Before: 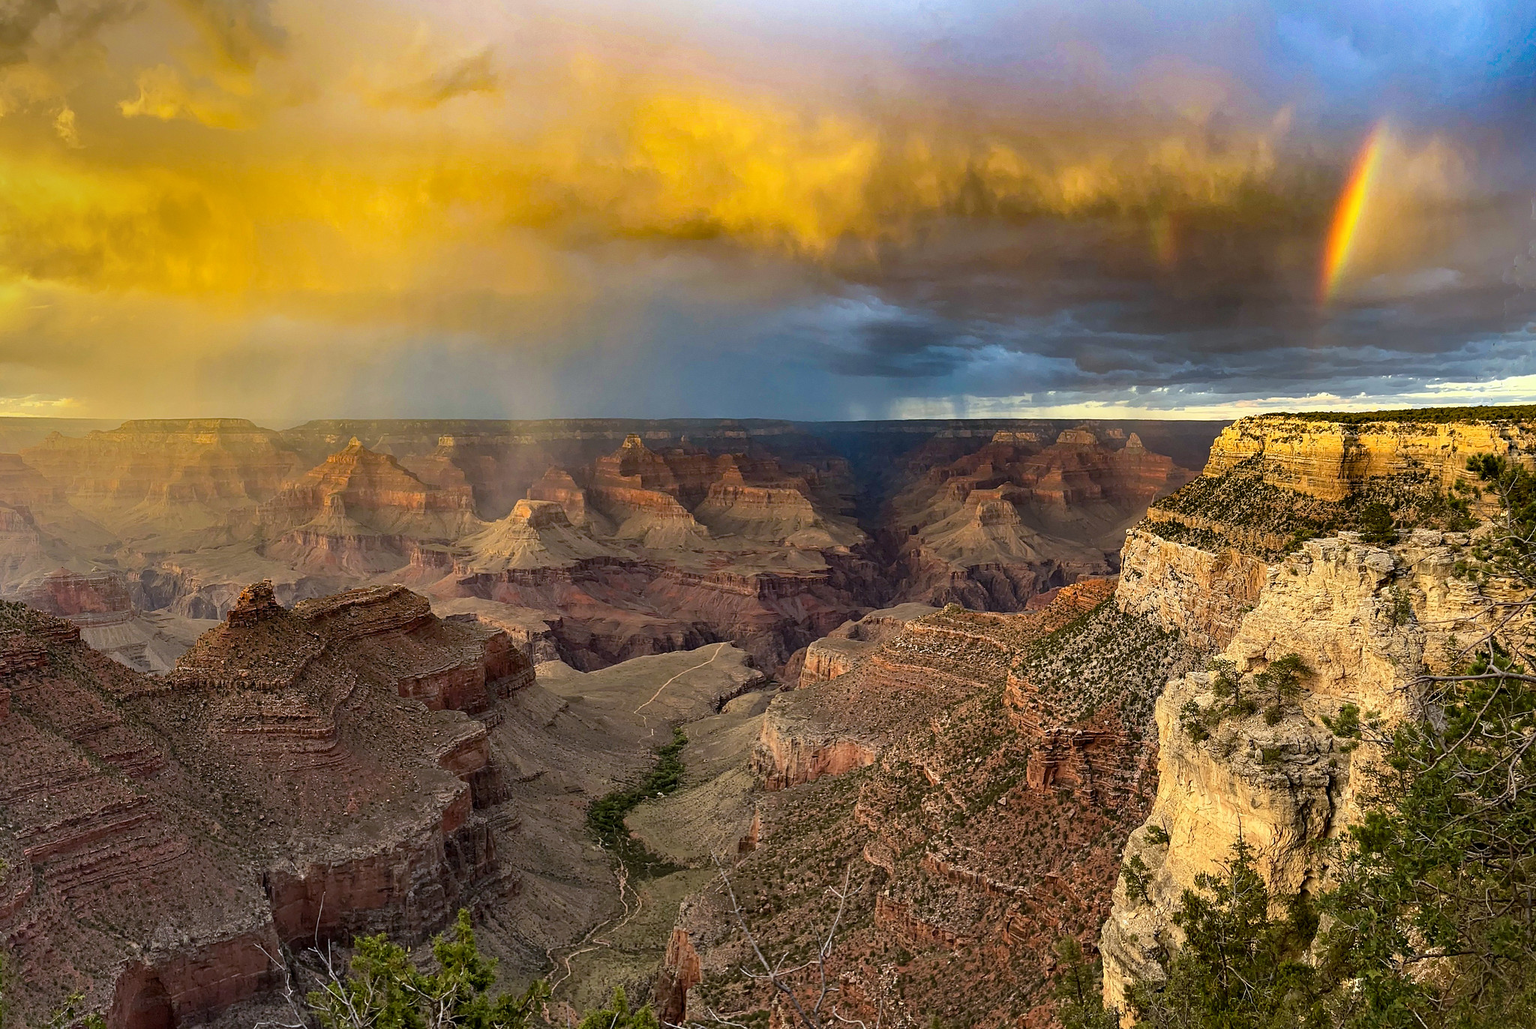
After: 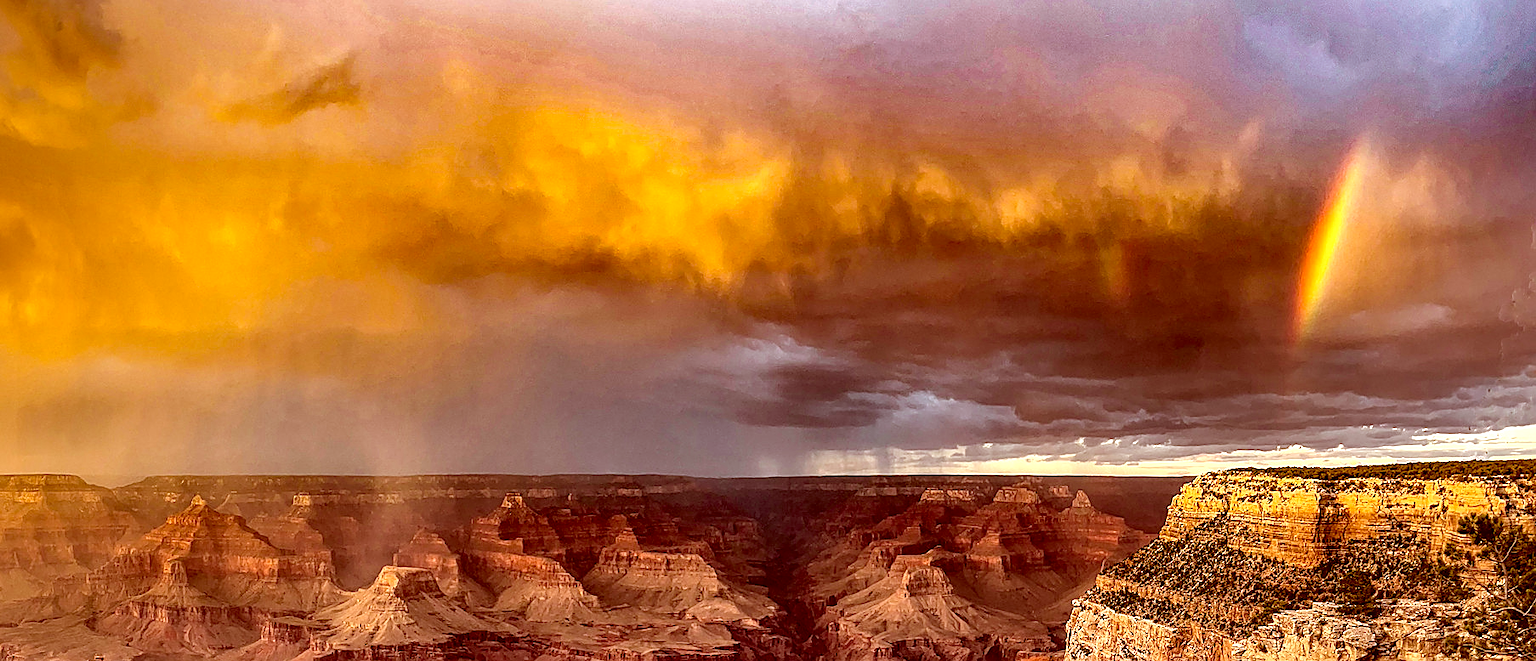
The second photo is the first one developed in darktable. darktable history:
crop and rotate: left 11.738%, bottom 43.278%
sharpen: on, module defaults
local contrast: highlights 60%, shadows 61%, detail 160%
color correction: highlights a* 9.46, highlights b* 8.61, shadows a* 39.96, shadows b* 39.88, saturation 0.8
shadows and highlights: soften with gaussian
